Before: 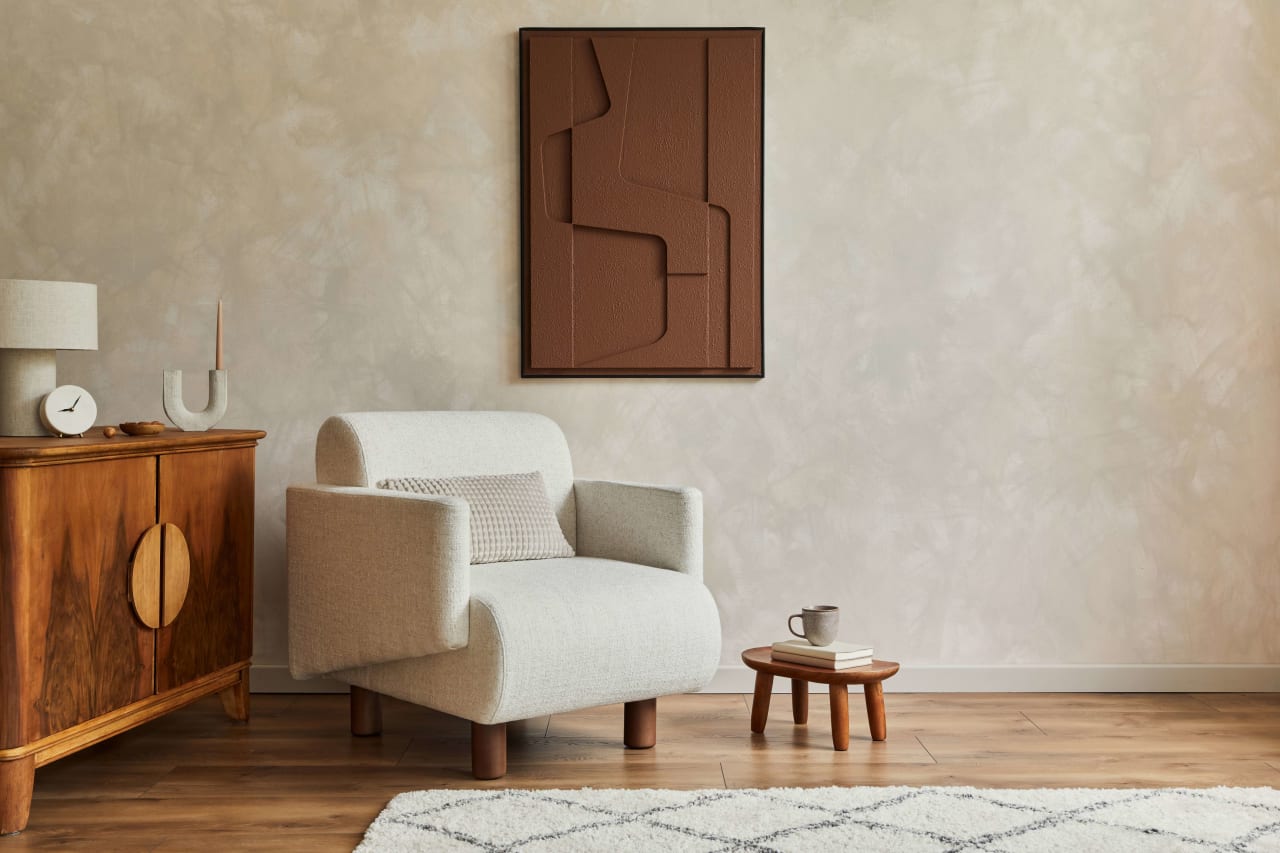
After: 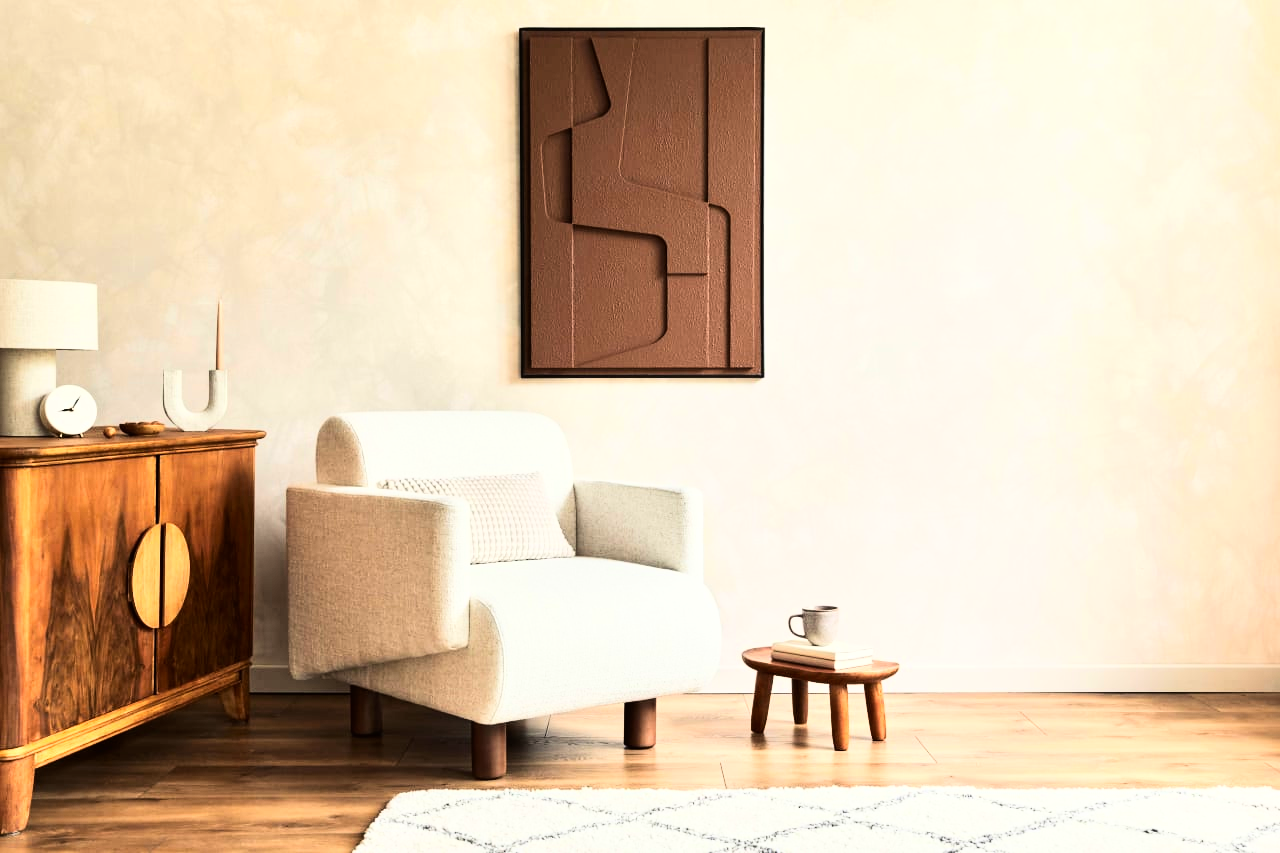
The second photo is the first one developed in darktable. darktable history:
base curve: curves: ch0 [(0, 0) (0.007, 0.004) (0.027, 0.03) (0.046, 0.07) (0.207, 0.54) (0.442, 0.872) (0.673, 0.972) (1, 1)], preserve colors average RGB
contrast brightness saturation: contrast 0.097, brightness 0.013, saturation 0.025
